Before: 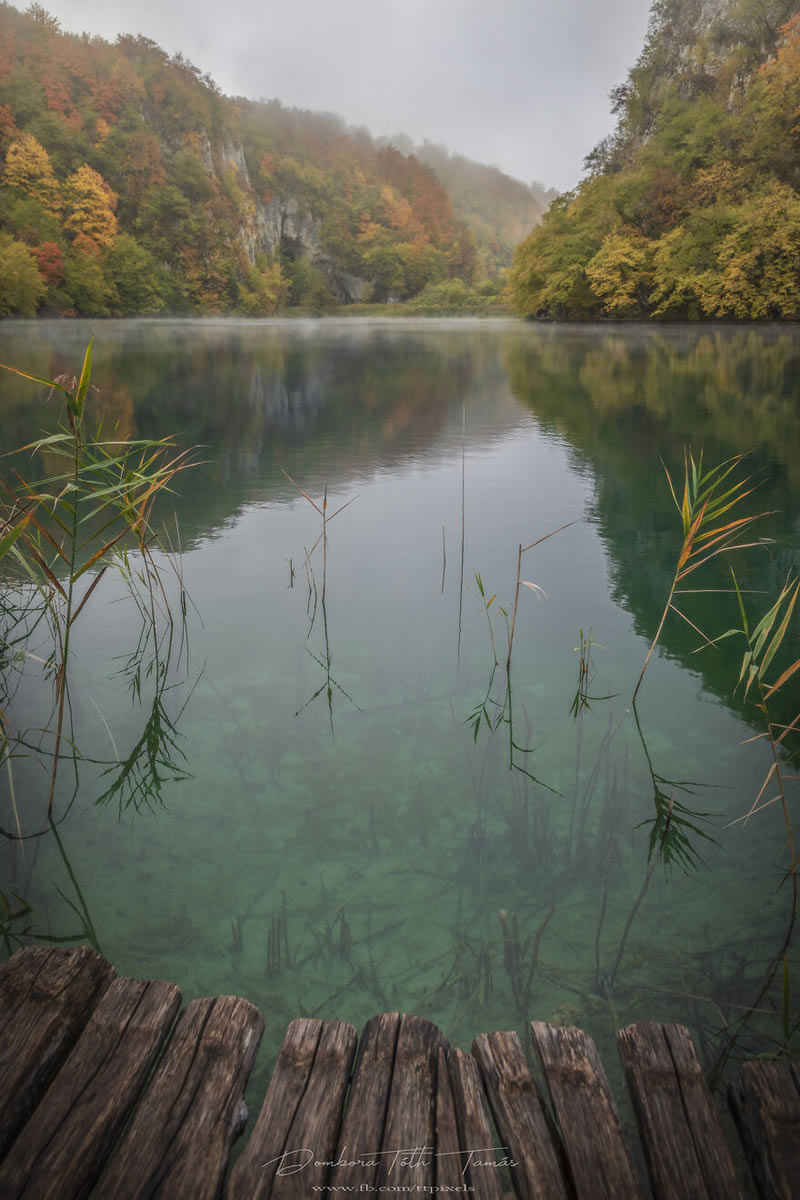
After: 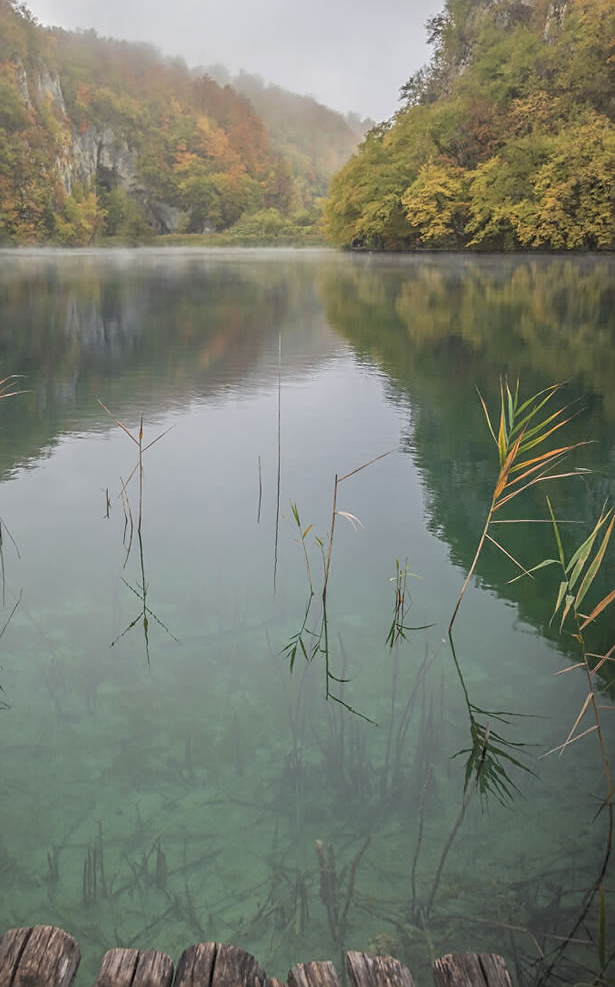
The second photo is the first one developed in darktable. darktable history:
crop: left 23.029%, top 5.839%, bottom 11.856%
sharpen: on, module defaults
contrast brightness saturation: brightness 0.12
